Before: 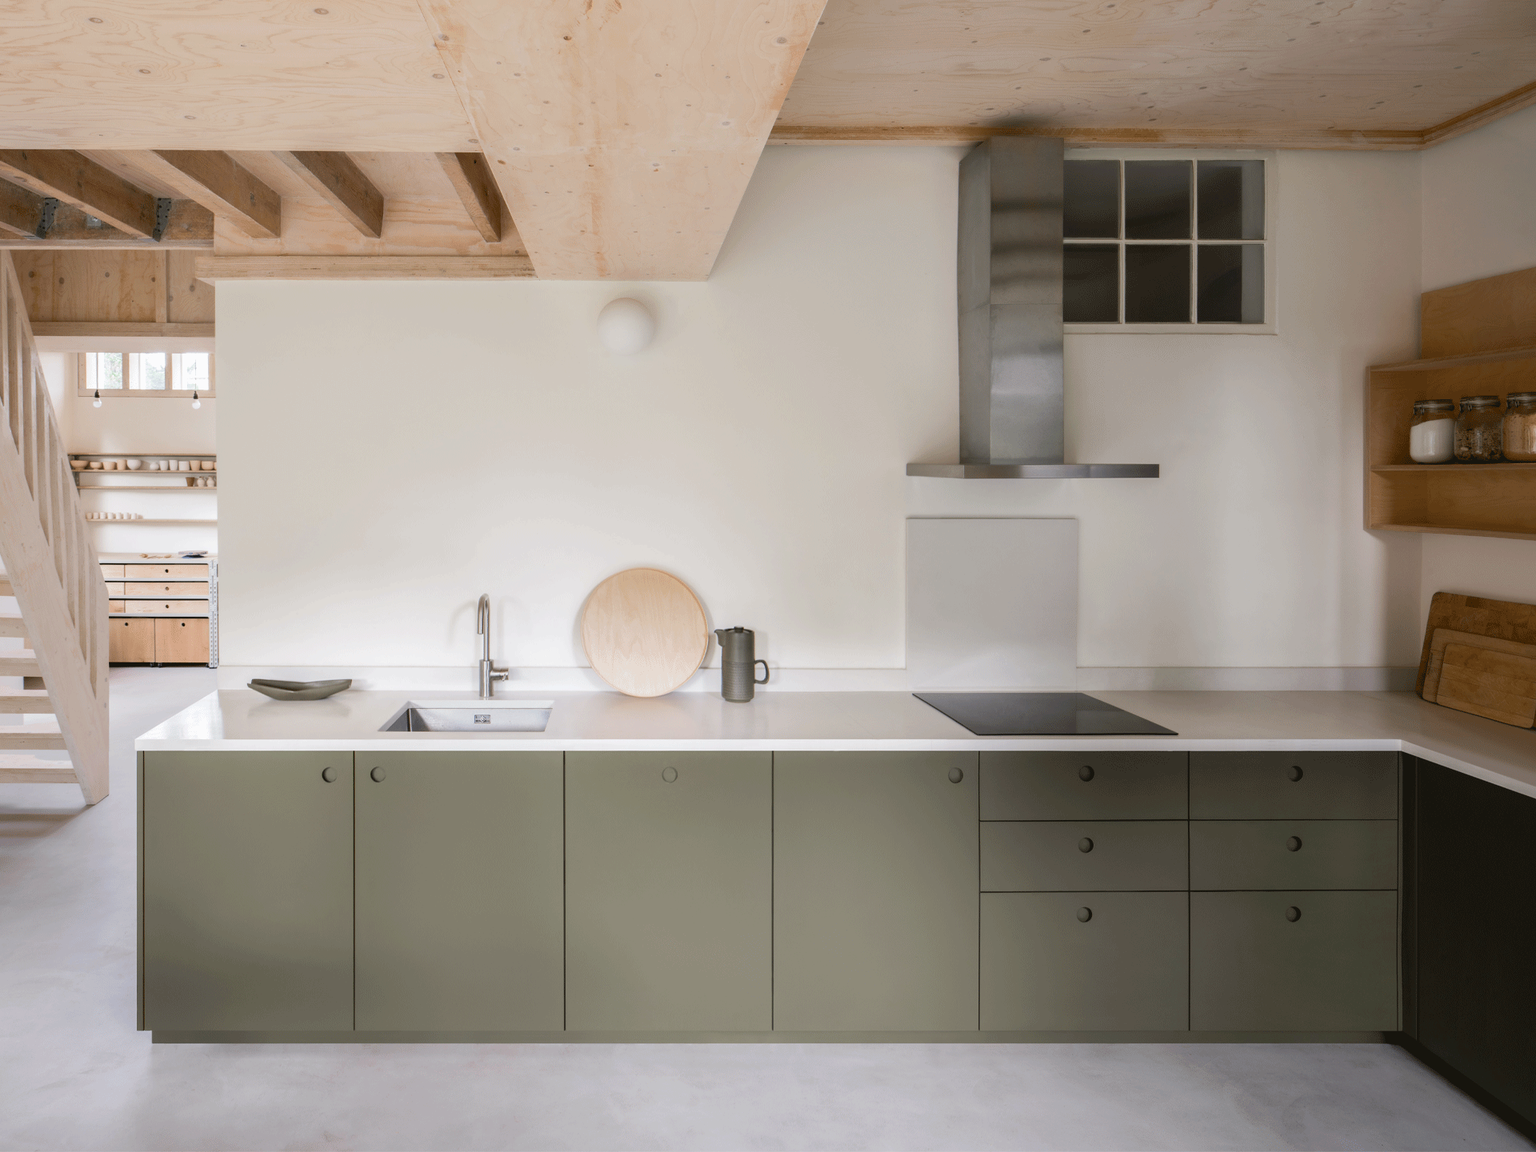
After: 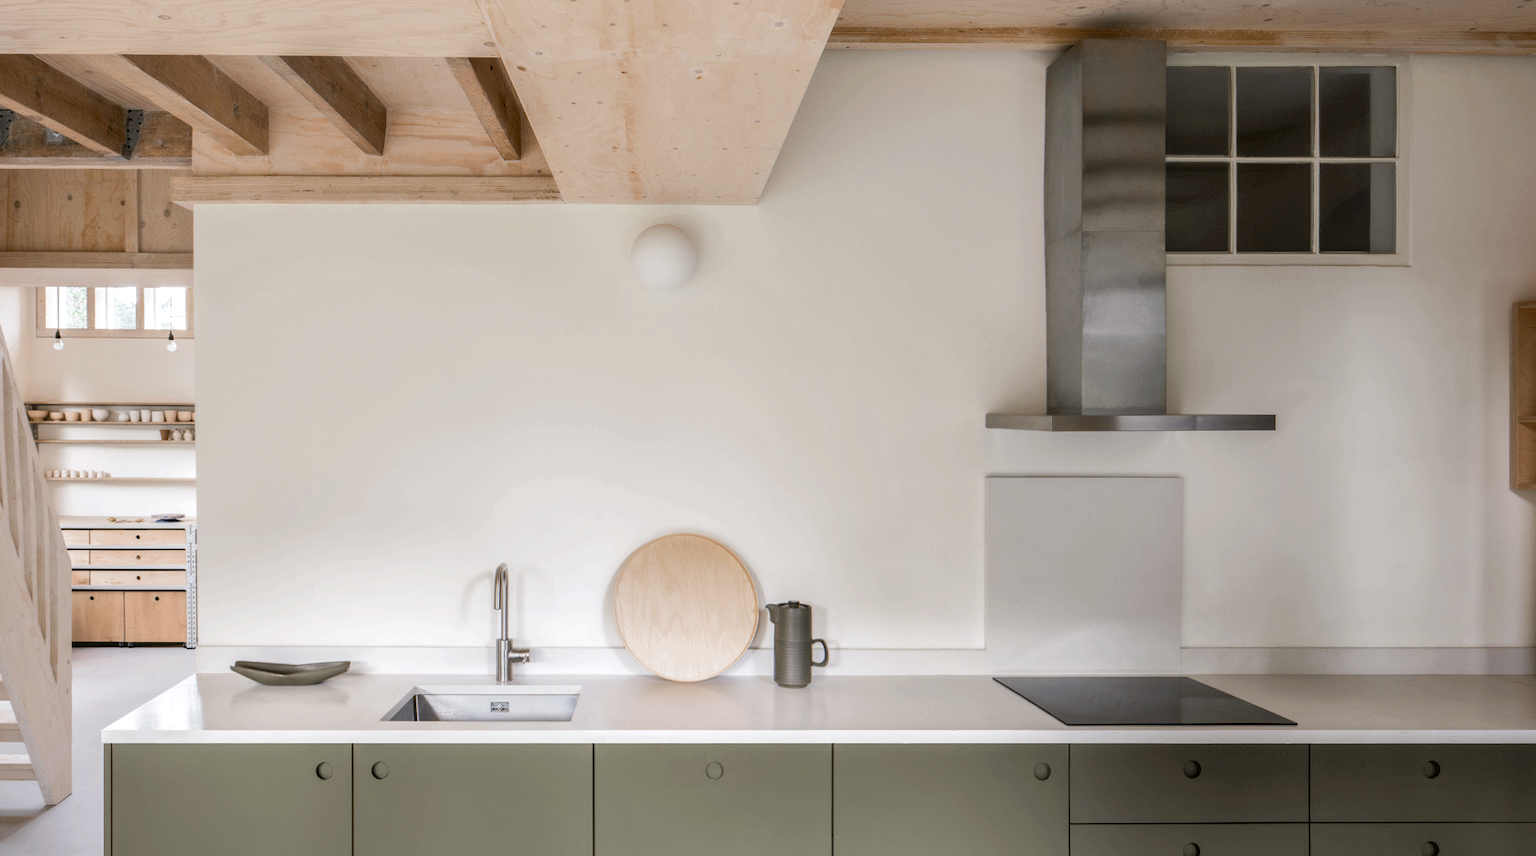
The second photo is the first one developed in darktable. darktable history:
local contrast: on, module defaults
crop: left 3.064%, top 8.913%, right 9.659%, bottom 26.157%
